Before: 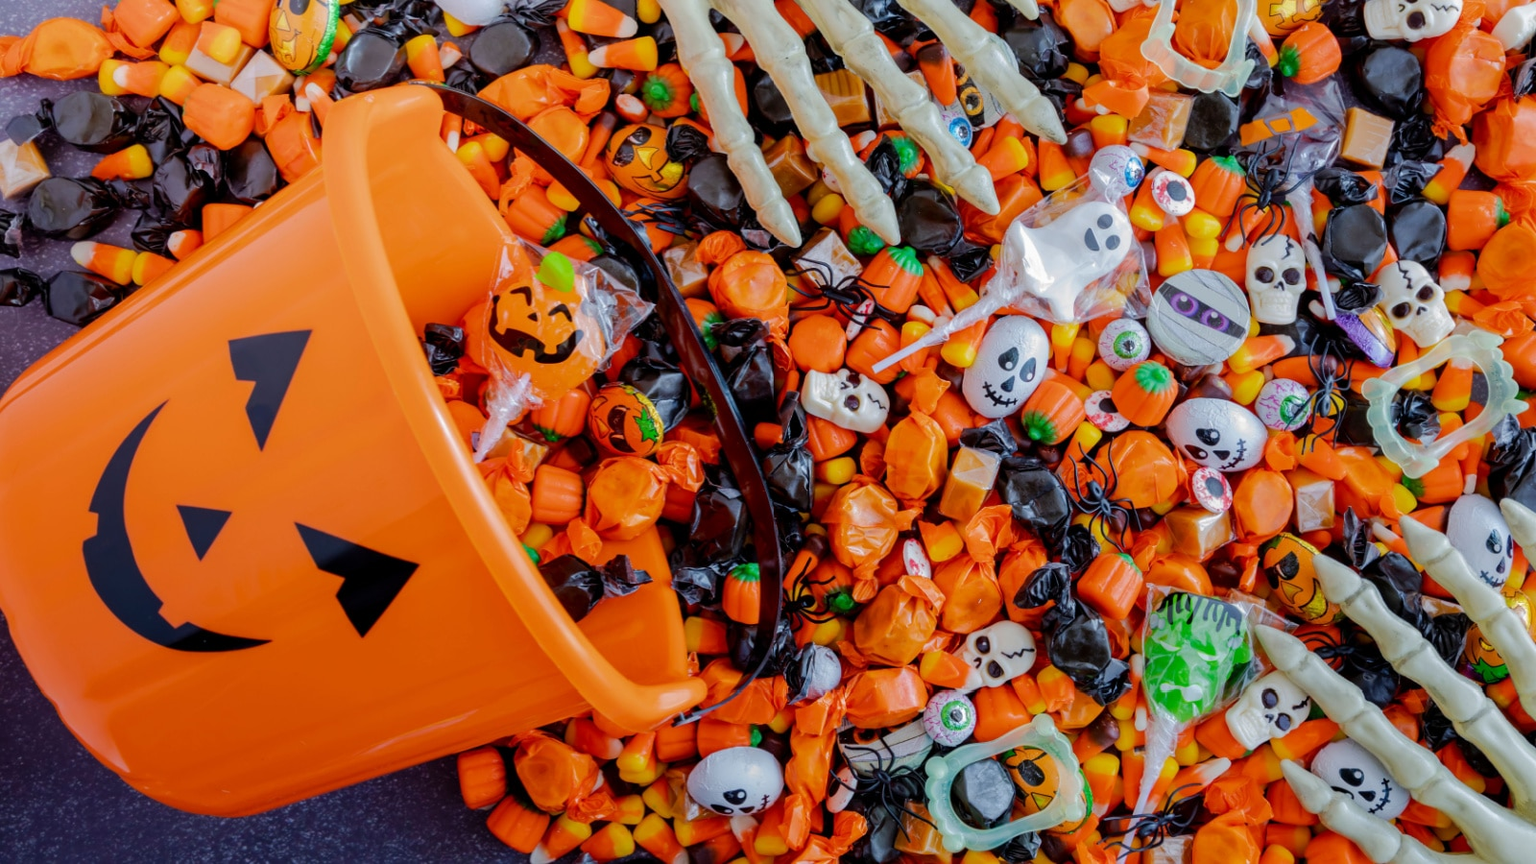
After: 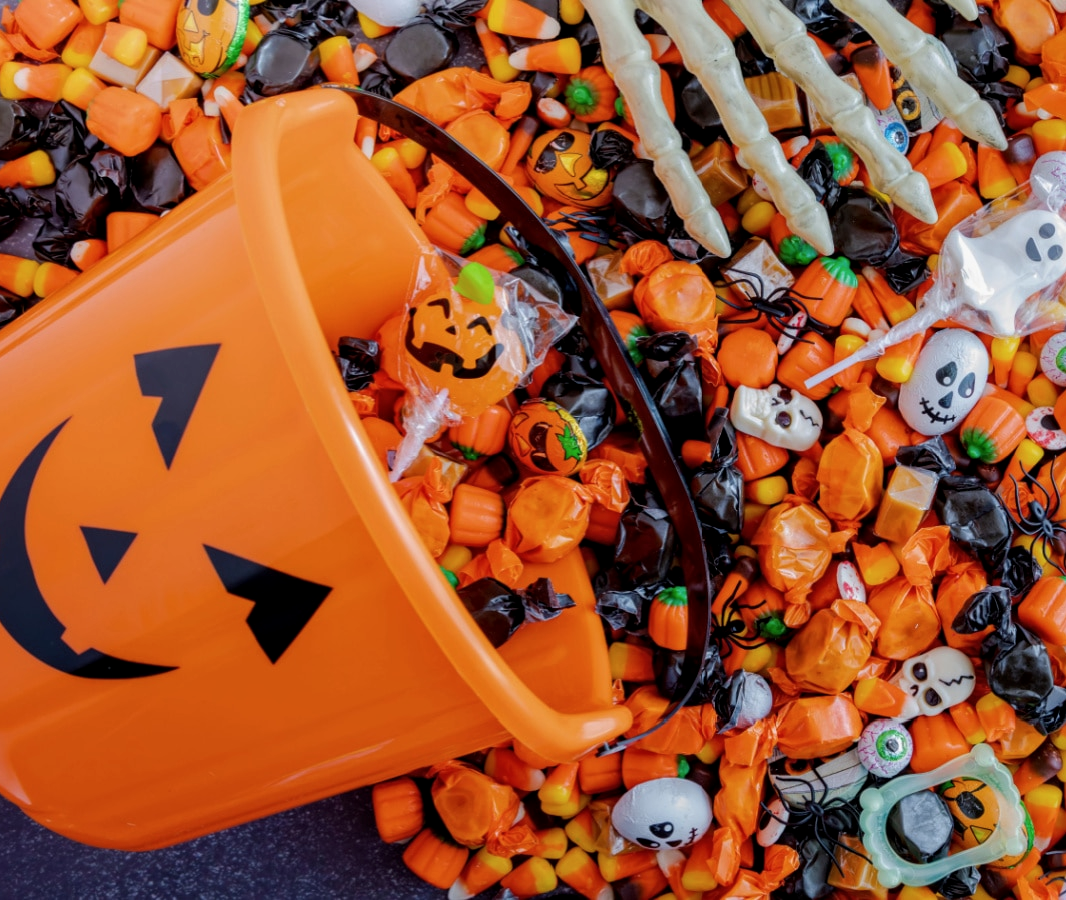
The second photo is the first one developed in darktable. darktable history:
local contrast: highlights 100%, shadows 100%, detail 120%, midtone range 0.2
crop and rotate: left 6.617%, right 26.717%
filmic rgb: black relative exposure -16 EV, white relative exposure 2.93 EV, hardness 10.04, color science v6 (2022)
contrast brightness saturation: contrast 0.01, saturation -0.05
